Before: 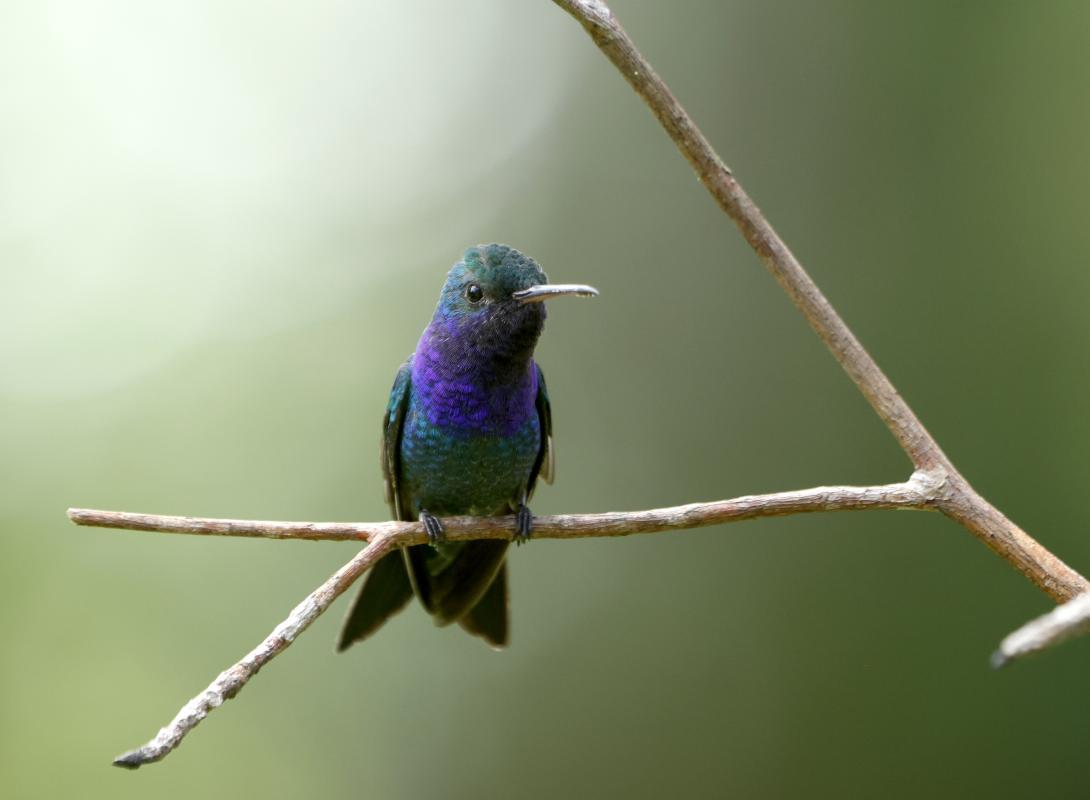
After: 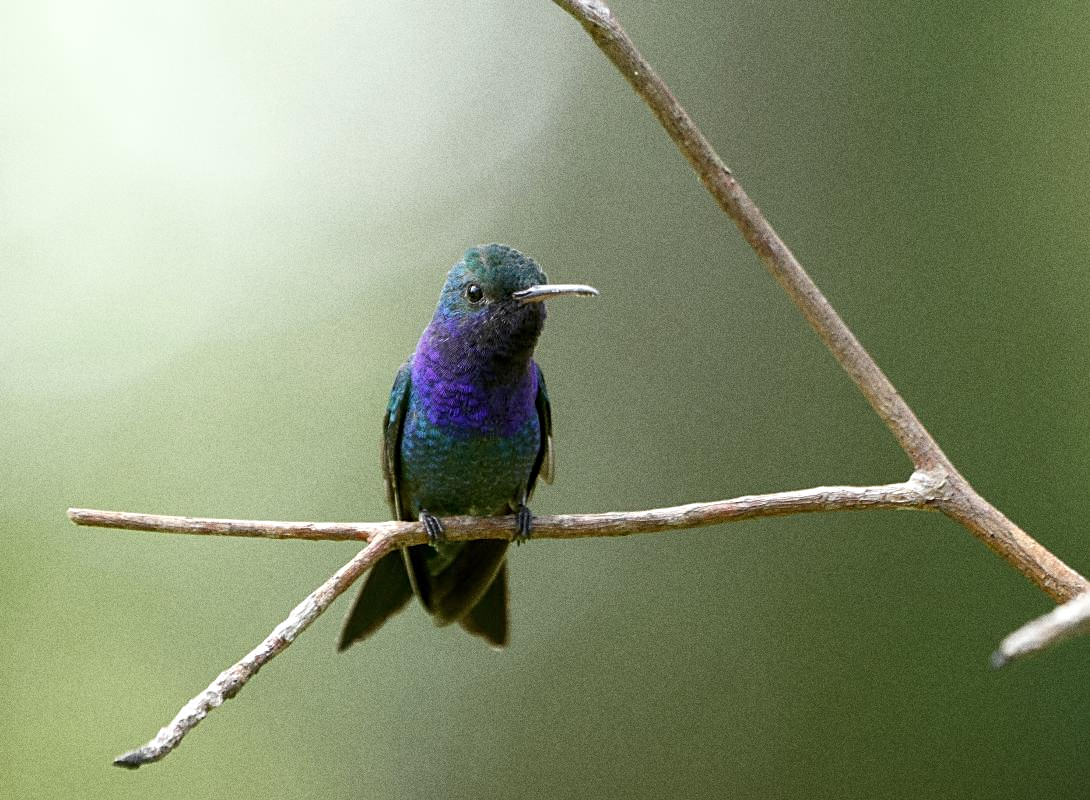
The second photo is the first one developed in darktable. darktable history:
sharpen: on, module defaults
tone equalizer: on, module defaults
grain: coarseness 0.09 ISO, strength 40%
